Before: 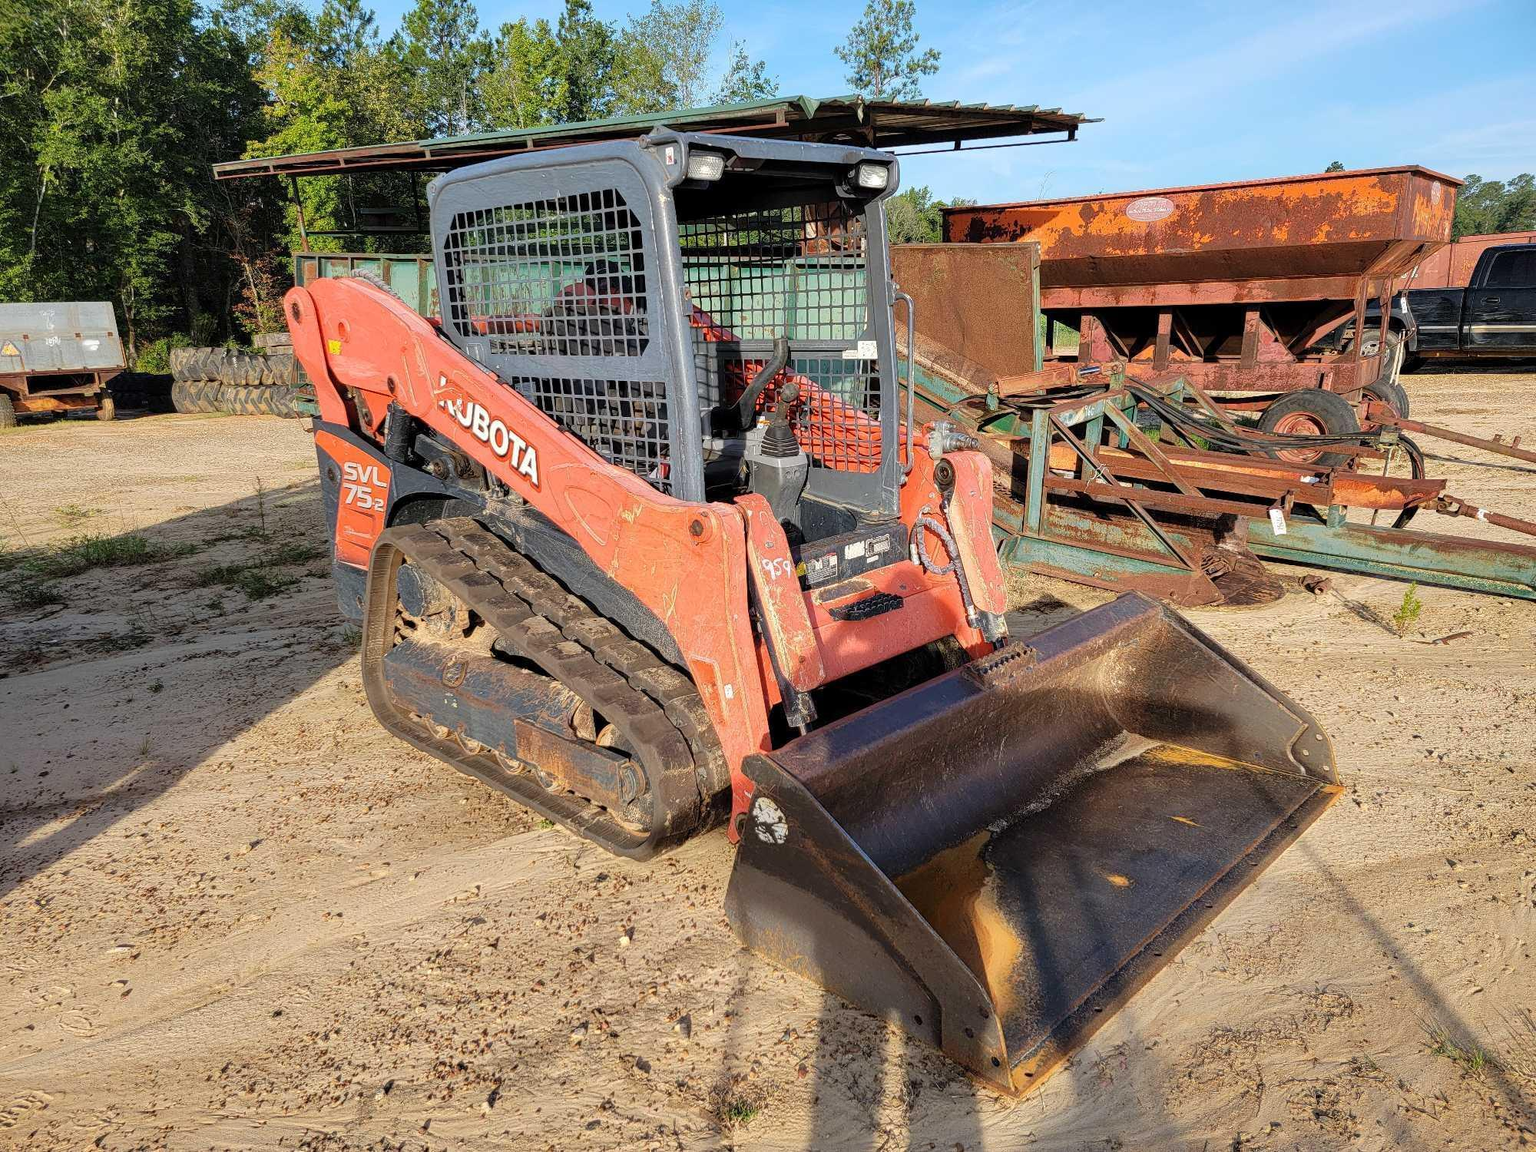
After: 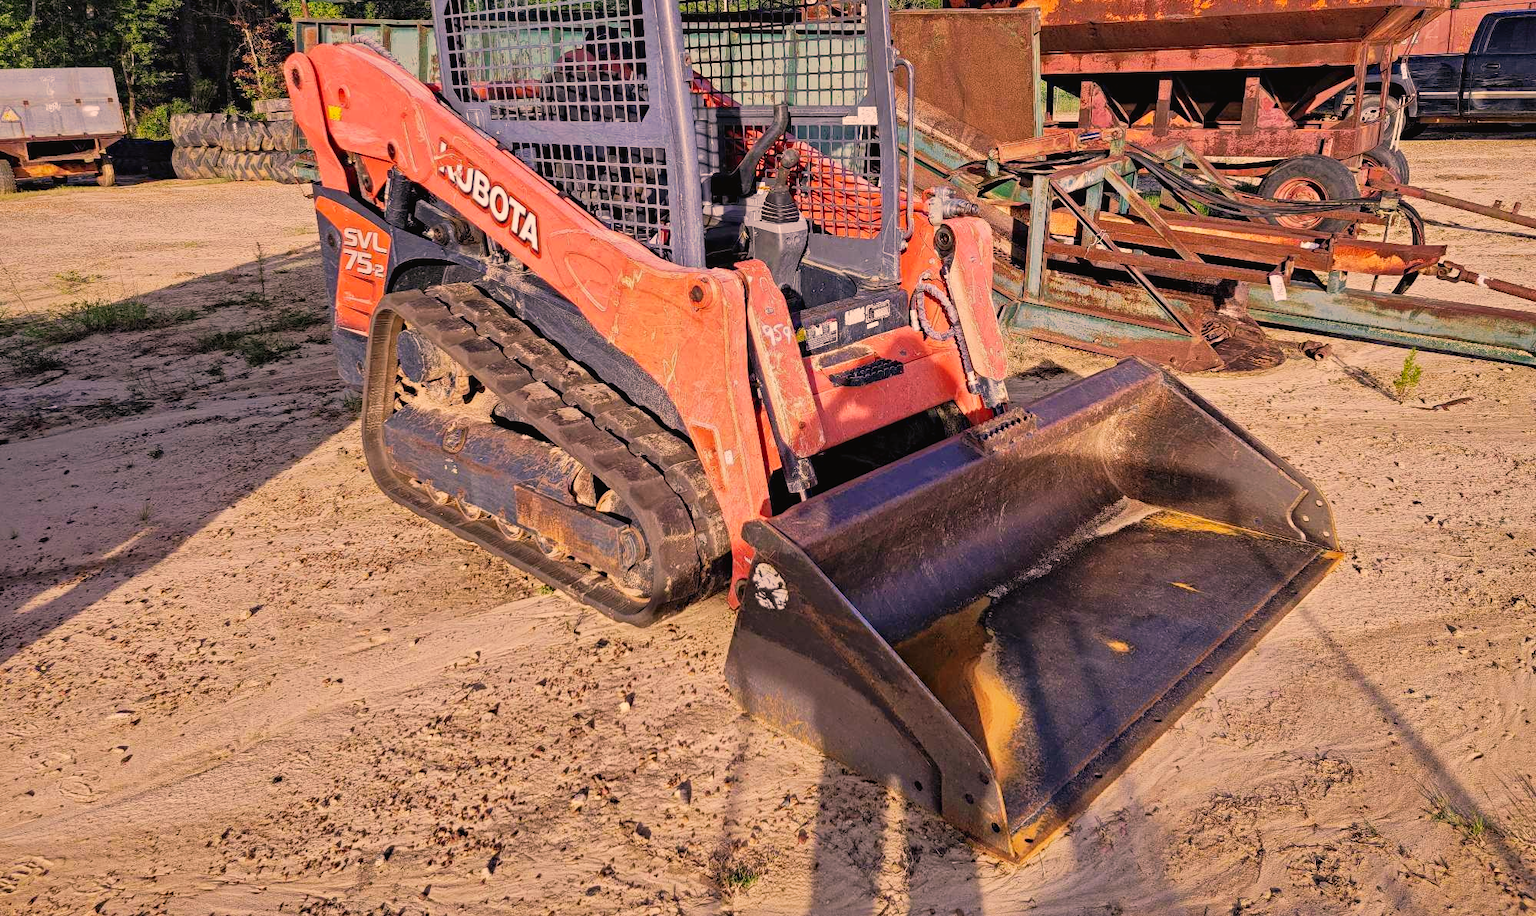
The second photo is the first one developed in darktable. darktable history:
contrast equalizer: octaves 7, y [[0.5, 0.5, 0.501, 0.63, 0.504, 0.5], [0.5 ×6], [0.5 ×6], [0 ×6], [0 ×6]]
color correction: highlights a* 14.77, highlights b* 31.19
exposure: exposure -0.405 EV, compensate highlight preservation false
color calibration: illuminant as shot in camera, x 0.379, y 0.398, temperature 4132.37 K
shadows and highlights: on, module defaults
levels: white 99.93%
crop and rotate: top 20.34%
tone curve: curves: ch0 [(0, 0.013) (0.104, 0.103) (0.258, 0.267) (0.448, 0.489) (0.709, 0.794) (0.895, 0.915) (0.994, 0.971)]; ch1 [(0, 0) (0.335, 0.298) (0.446, 0.416) (0.488, 0.488) (0.515, 0.504) (0.581, 0.615) (0.635, 0.661) (1, 1)]; ch2 [(0, 0) (0.314, 0.306) (0.436, 0.447) (0.502, 0.5) (0.538, 0.541) (0.568, 0.603) (0.641, 0.635) (0.717, 0.701) (1, 1)], preserve colors none
